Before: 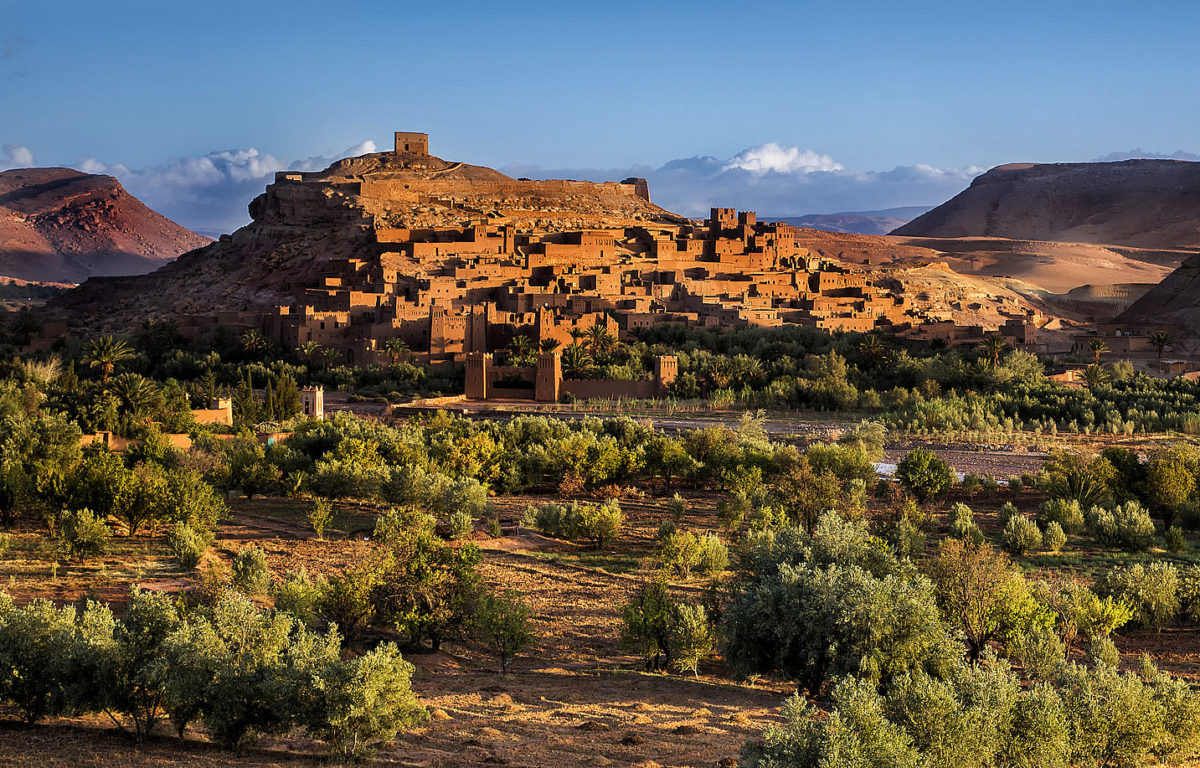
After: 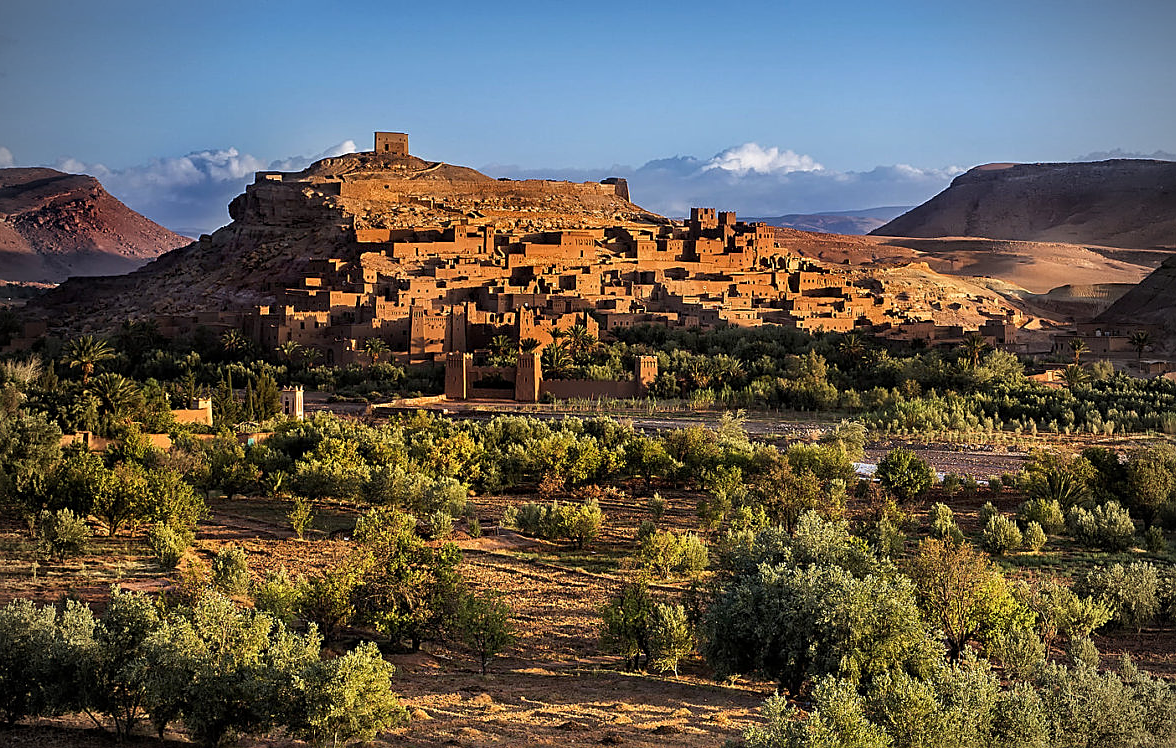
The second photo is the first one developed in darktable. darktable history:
sharpen: on, module defaults
crop: left 1.669%, right 0.275%, bottom 2.089%
vignetting: on, module defaults
